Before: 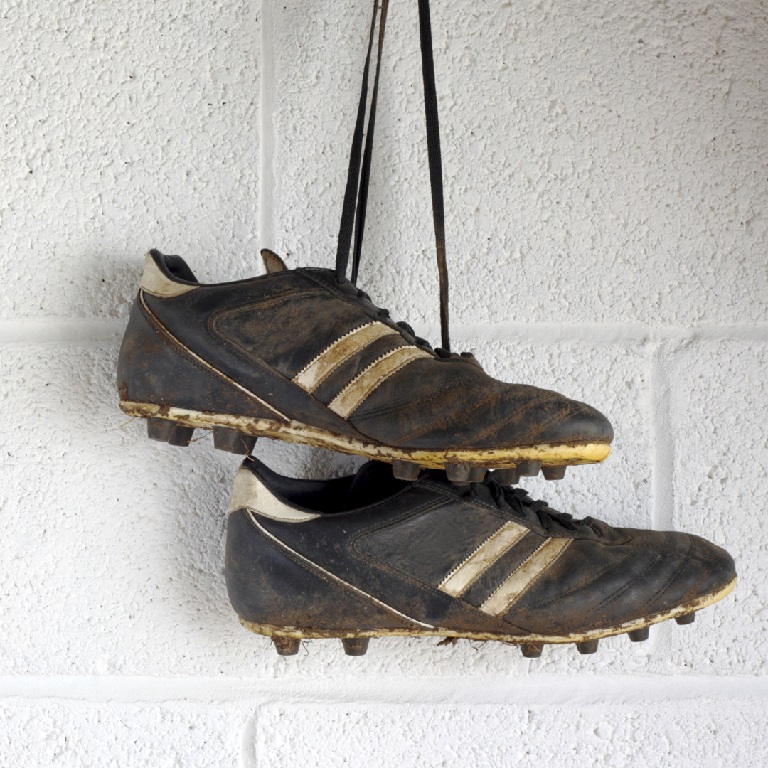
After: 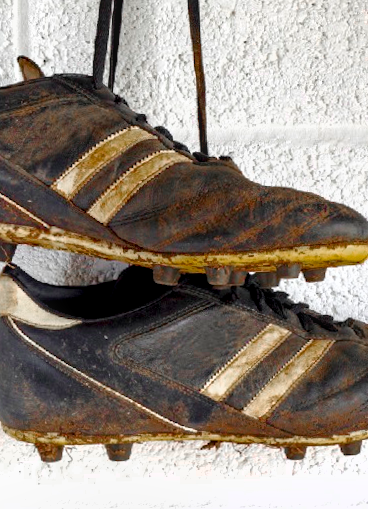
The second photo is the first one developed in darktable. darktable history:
shadows and highlights: radius 125.46, shadows 30.51, highlights -30.51, low approximation 0.01, soften with gaussian
color balance rgb: perceptual saturation grading › global saturation 25%, global vibrance 20%
exposure: exposure 0.493 EV, compensate highlight preservation false
color zones: curves: ch0 [(0, 0.48) (0.209, 0.398) (0.305, 0.332) (0.429, 0.493) (0.571, 0.5) (0.714, 0.5) (0.857, 0.5) (1, 0.48)]; ch1 [(0, 0.736) (0.143, 0.625) (0.225, 0.371) (0.429, 0.256) (0.571, 0.241) (0.714, 0.213) (0.857, 0.48) (1, 0.736)]; ch2 [(0, 0.448) (0.143, 0.498) (0.286, 0.5) (0.429, 0.5) (0.571, 0.5) (0.714, 0.5) (0.857, 0.5) (1, 0.448)]
haze removal: compatibility mode true, adaptive false
crop: left 31.379%, top 24.658%, right 20.326%, bottom 6.628%
local contrast: detail 130%
rotate and perspective: rotation -1°, crop left 0.011, crop right 0.989, crop top 0.025, crop bottom 0.975
